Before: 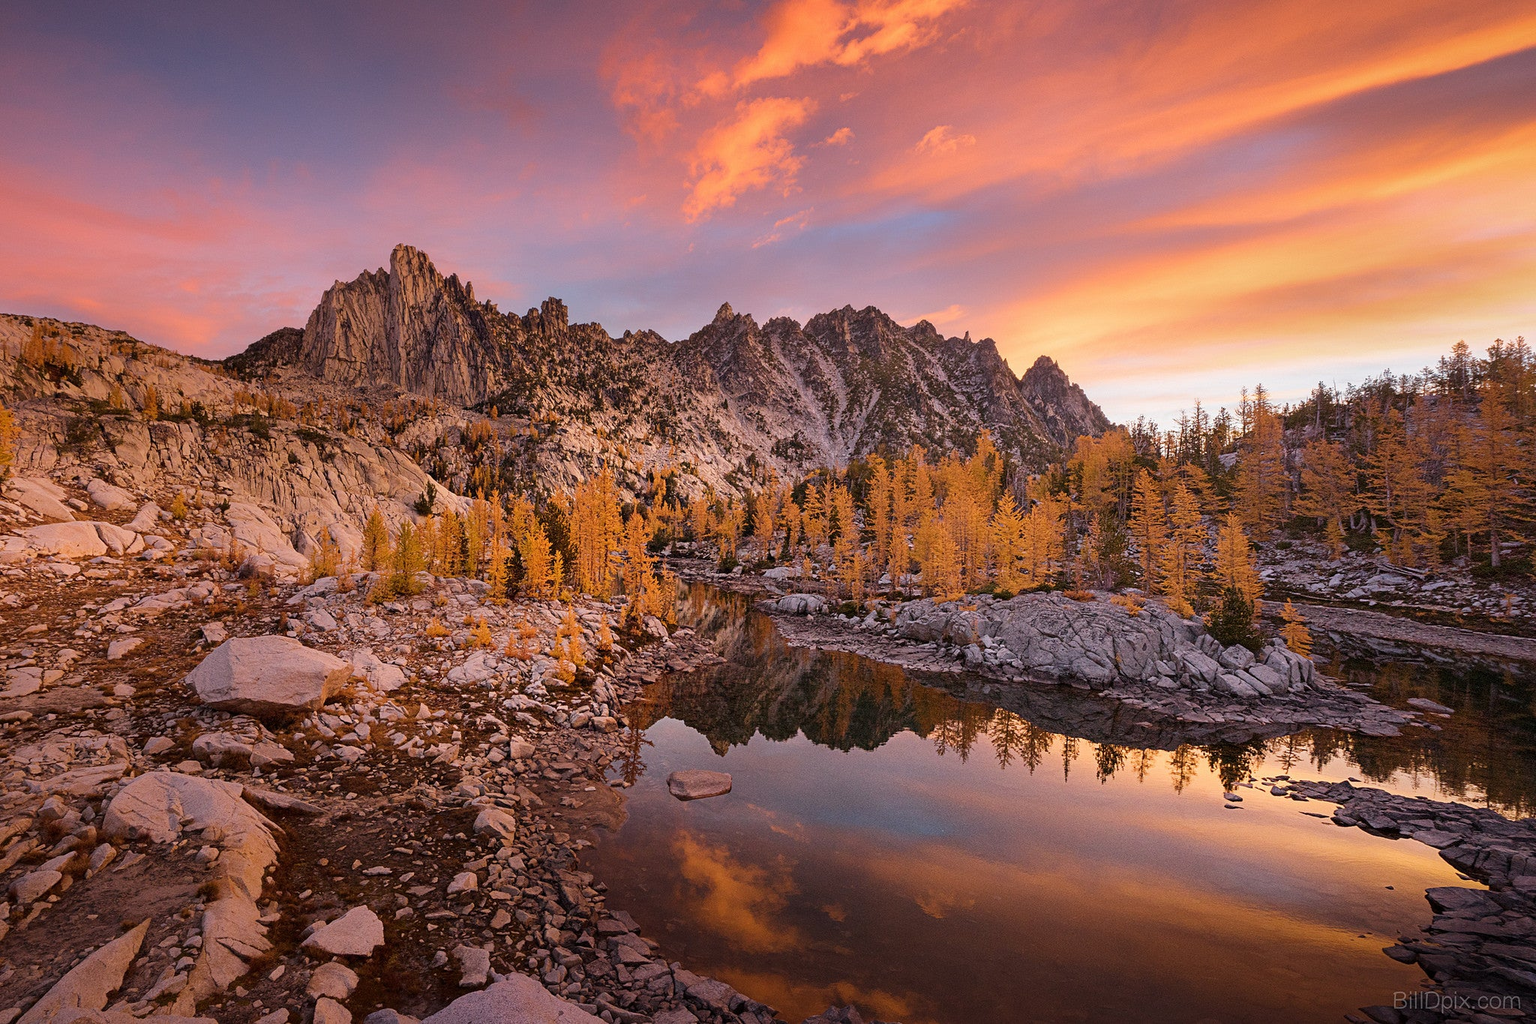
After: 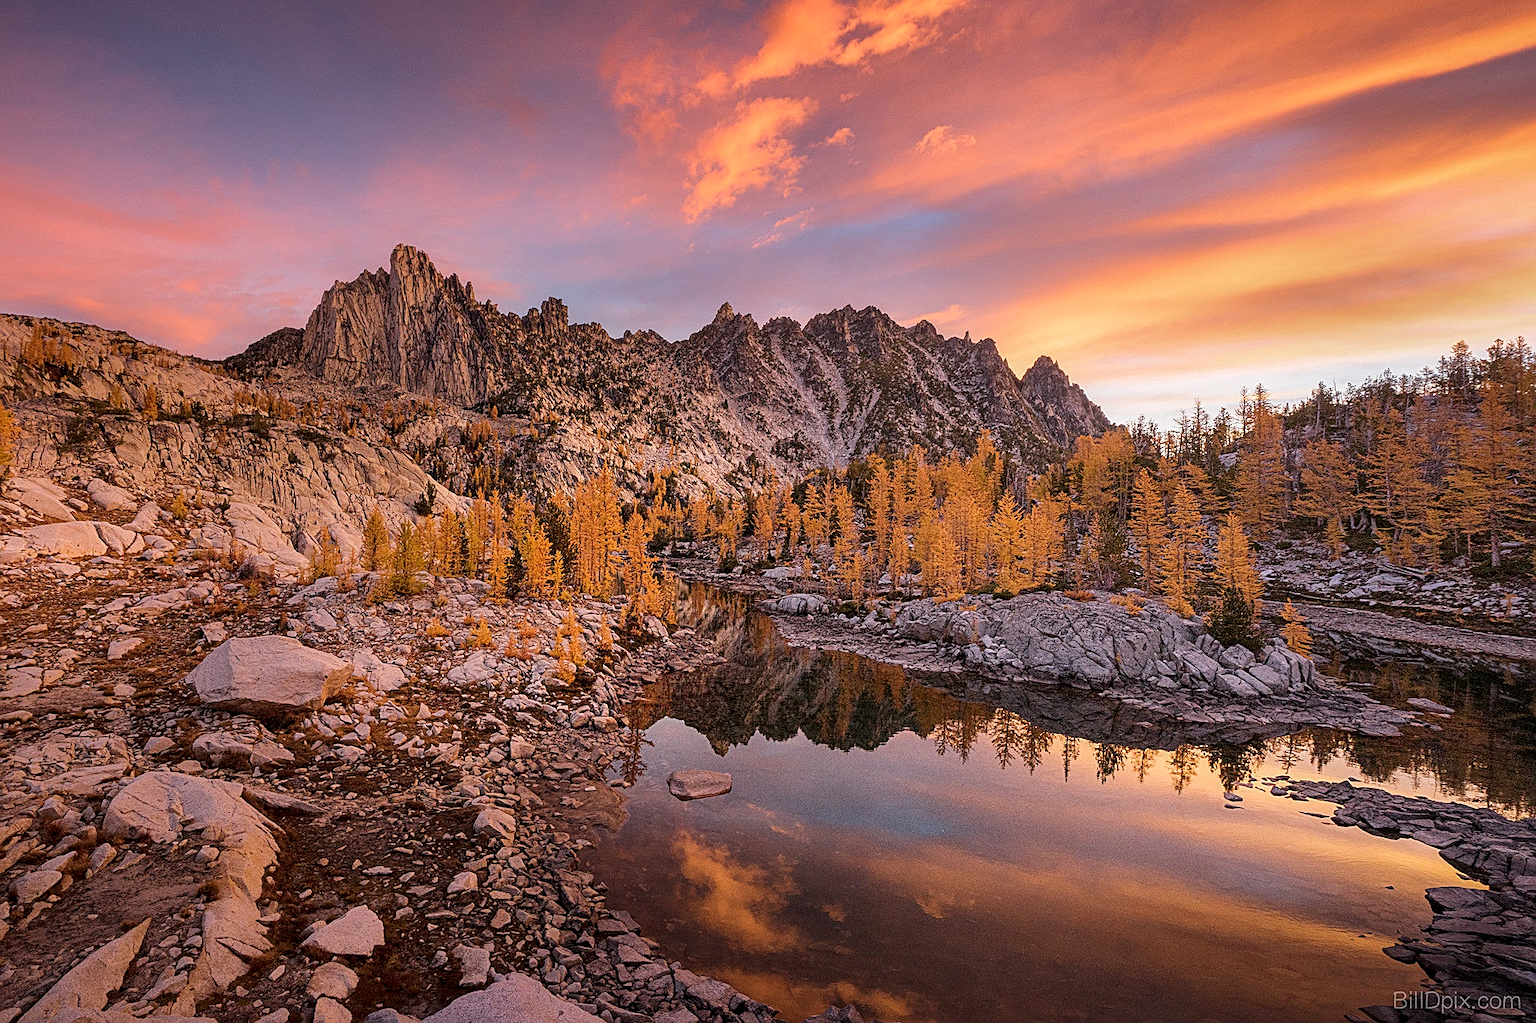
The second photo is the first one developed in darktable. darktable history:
sharpen: on, module defaults
local contrast: highlights 56%, shadows 51%, detail 130%, midtone range 0.451
shadows and highlights: shadows 36.37, highlights -27.69, soften with gaussian
